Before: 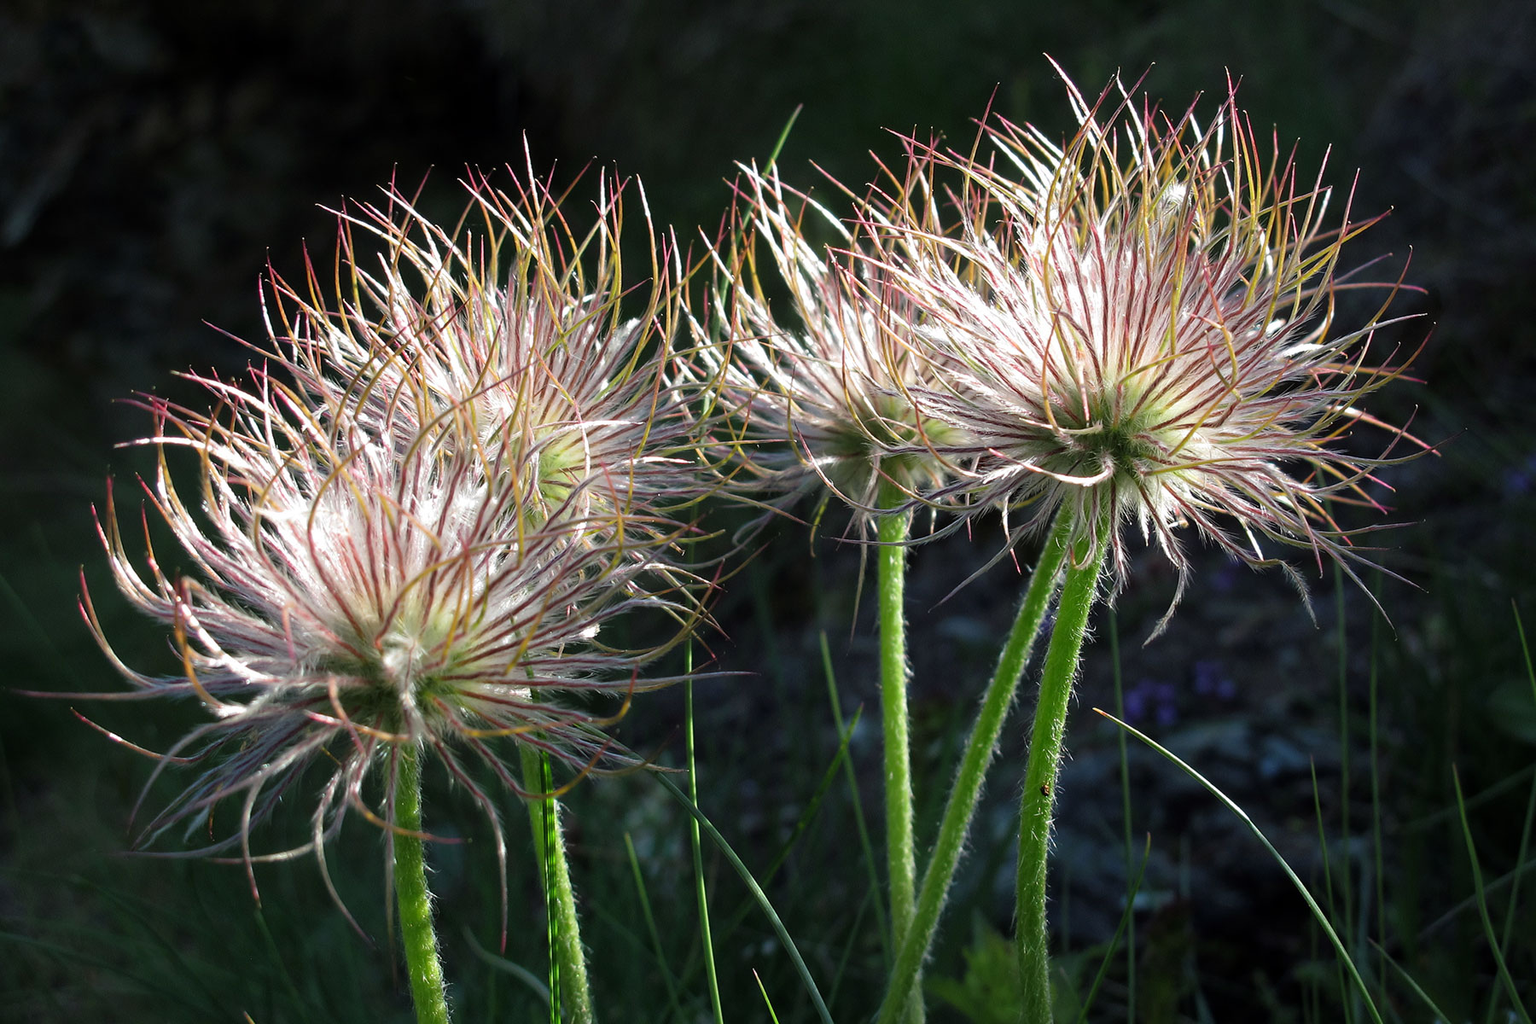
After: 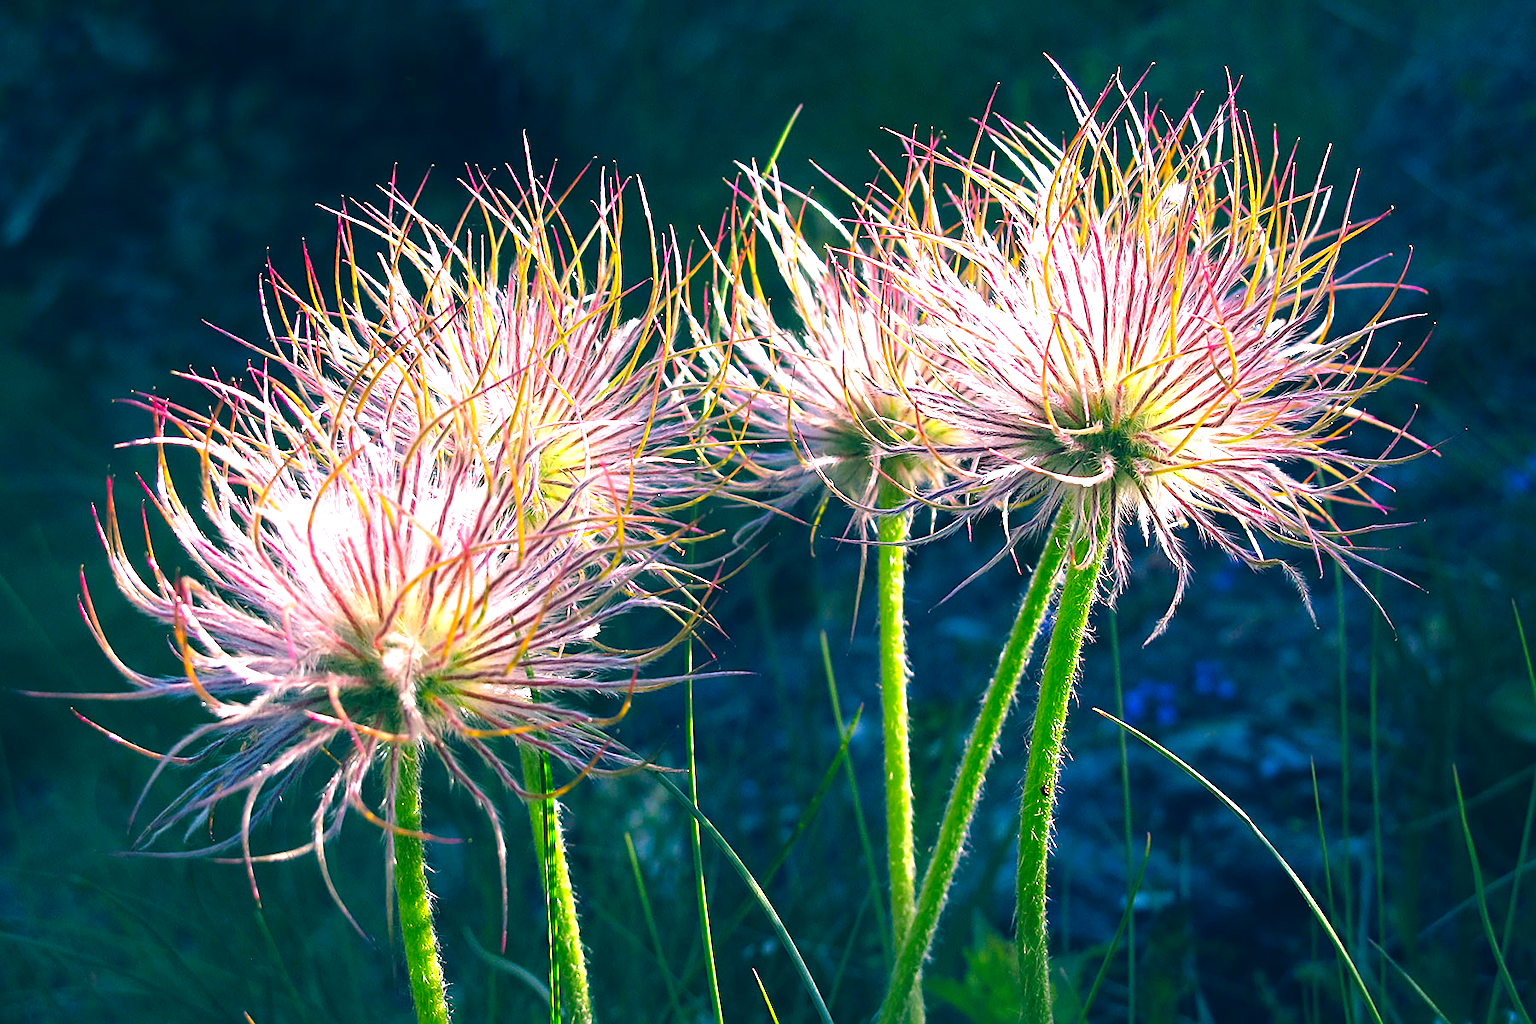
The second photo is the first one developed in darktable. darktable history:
exposure: black level correction -0.001, exposure 1.113 EV, compensate highlight preservation false
color correction: highlights a* 16.76, highlights b* 0.276, shadows a* -15.25, shadows b* -14.42, saturation 1.55
sharpen: on, module defaults
